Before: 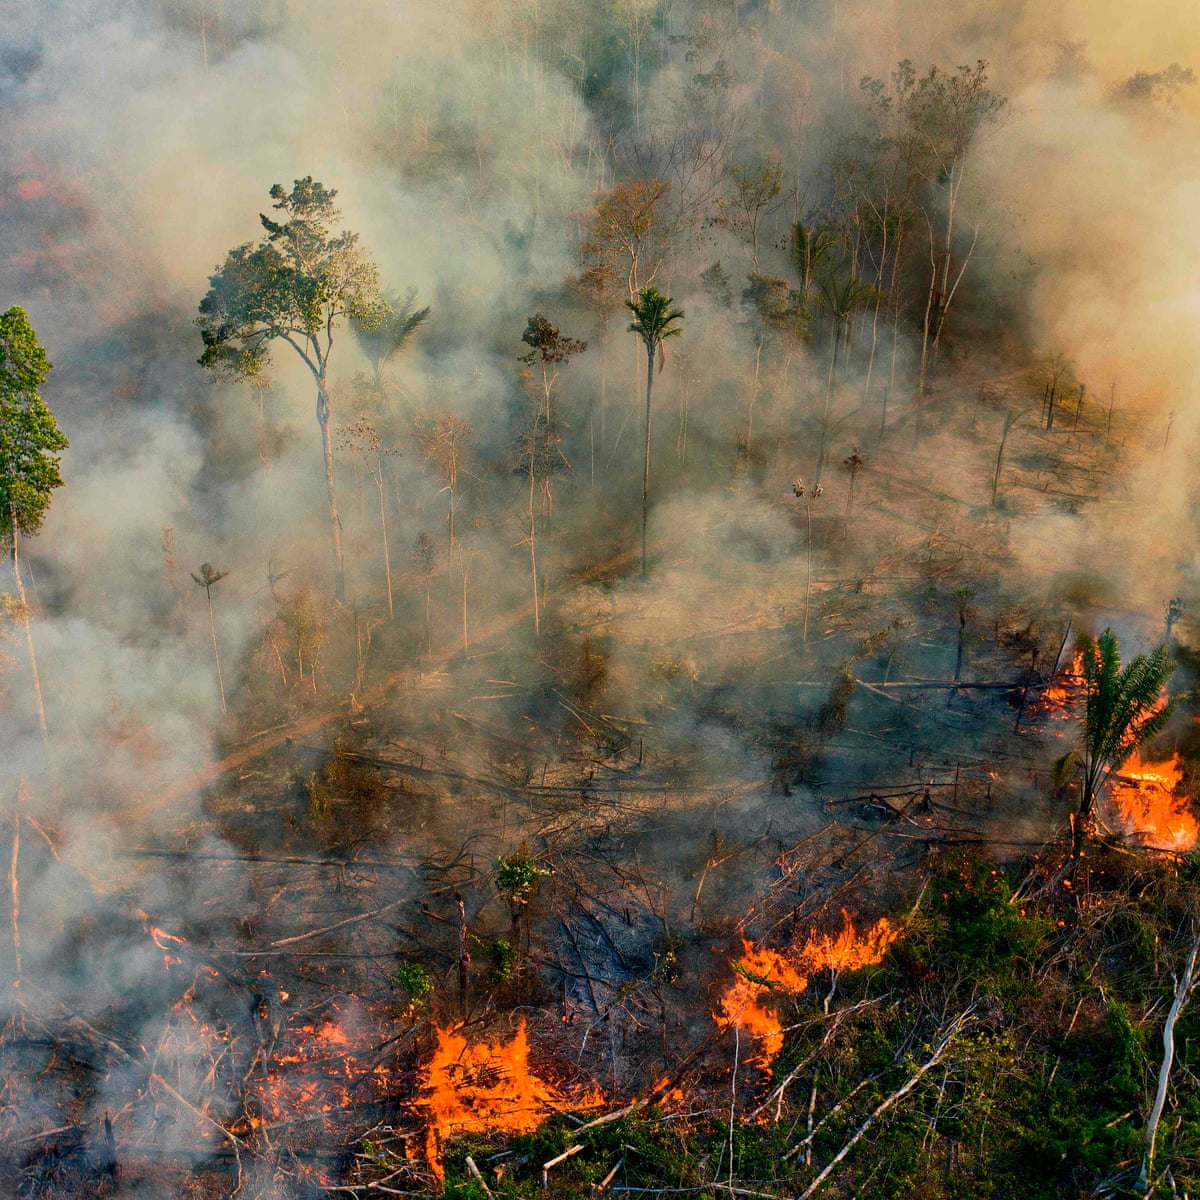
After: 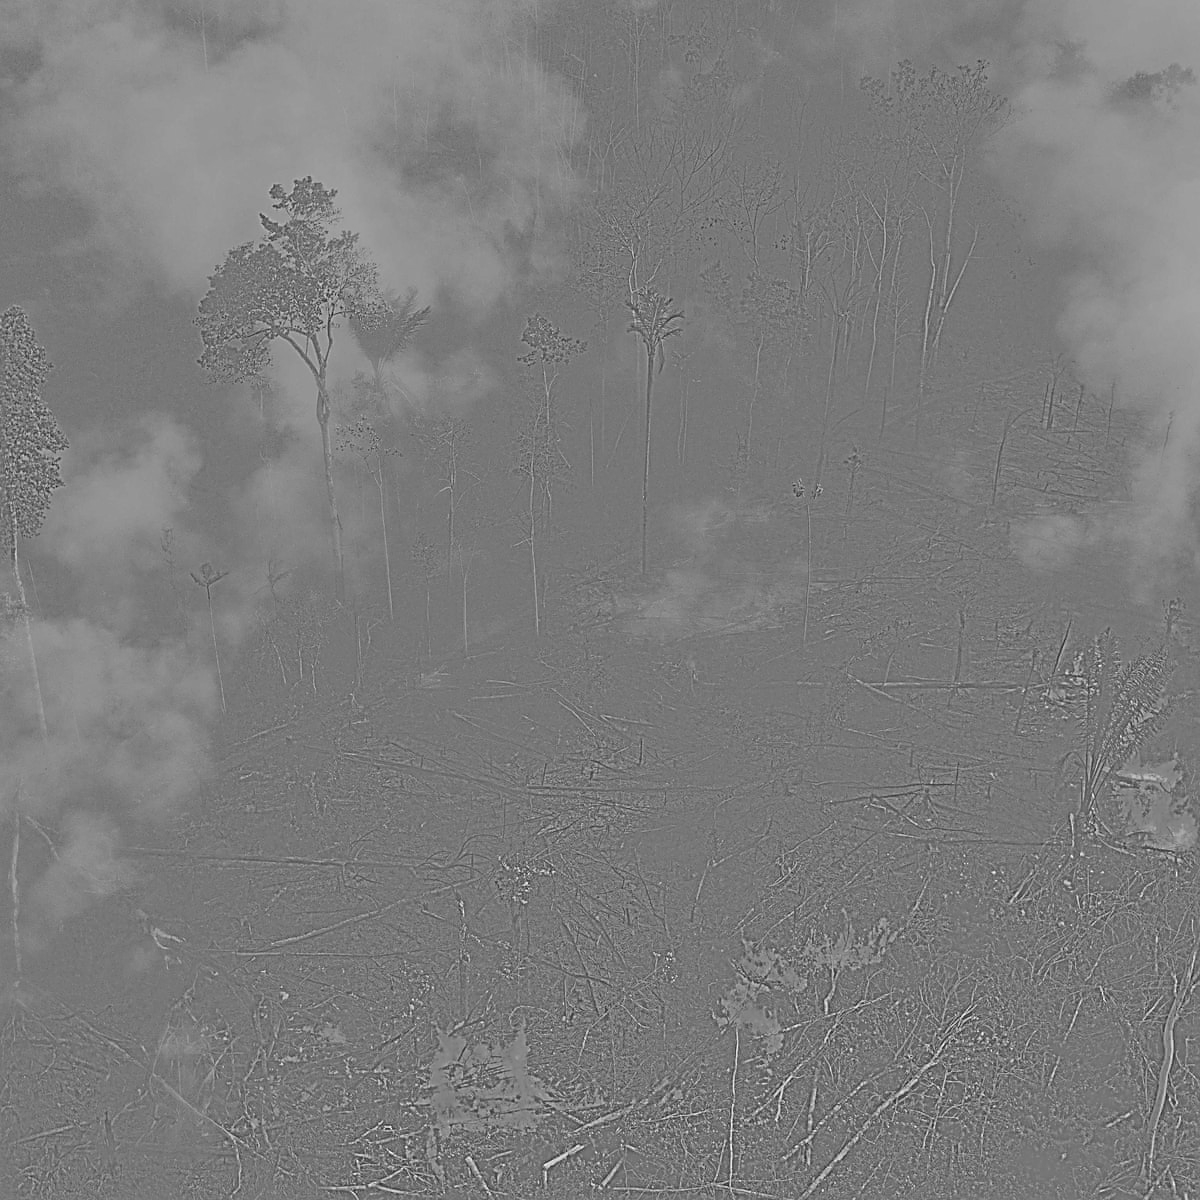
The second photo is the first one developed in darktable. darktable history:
exposure: exposure 2 EV, compensate exposure bias true, compensate highlight preservation false
highpass: sharpness 5.84%, contrast boost 8.44%
filmic rgb: black relative exposure -8.2 EV, white relative exposure 2.2 EV, threshold 3 EV, hardness 7.11, latitude 75%, contrast 1.325, highlights saturation mix -2%, shadows ↔ highlights balance 30%, preserve chrominance RGB euclidean norm, color science v5 (2021), contrast in shadows safe, contrast in highlights safe, enable highlight reconstruction true
sharpen: on, module defaults
